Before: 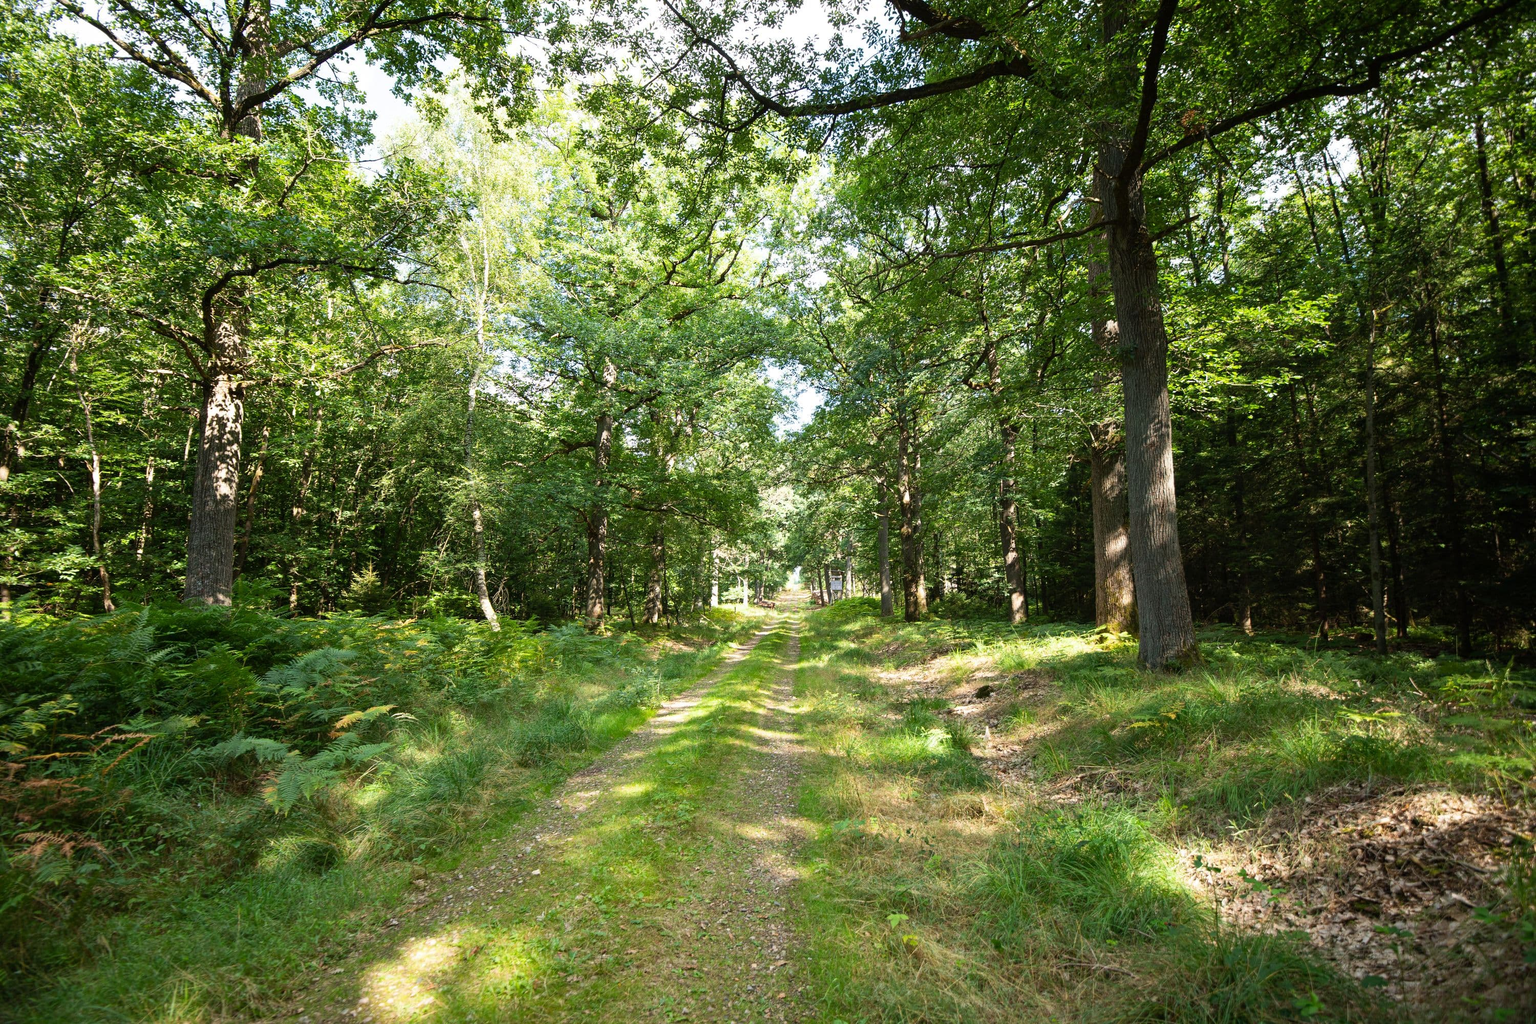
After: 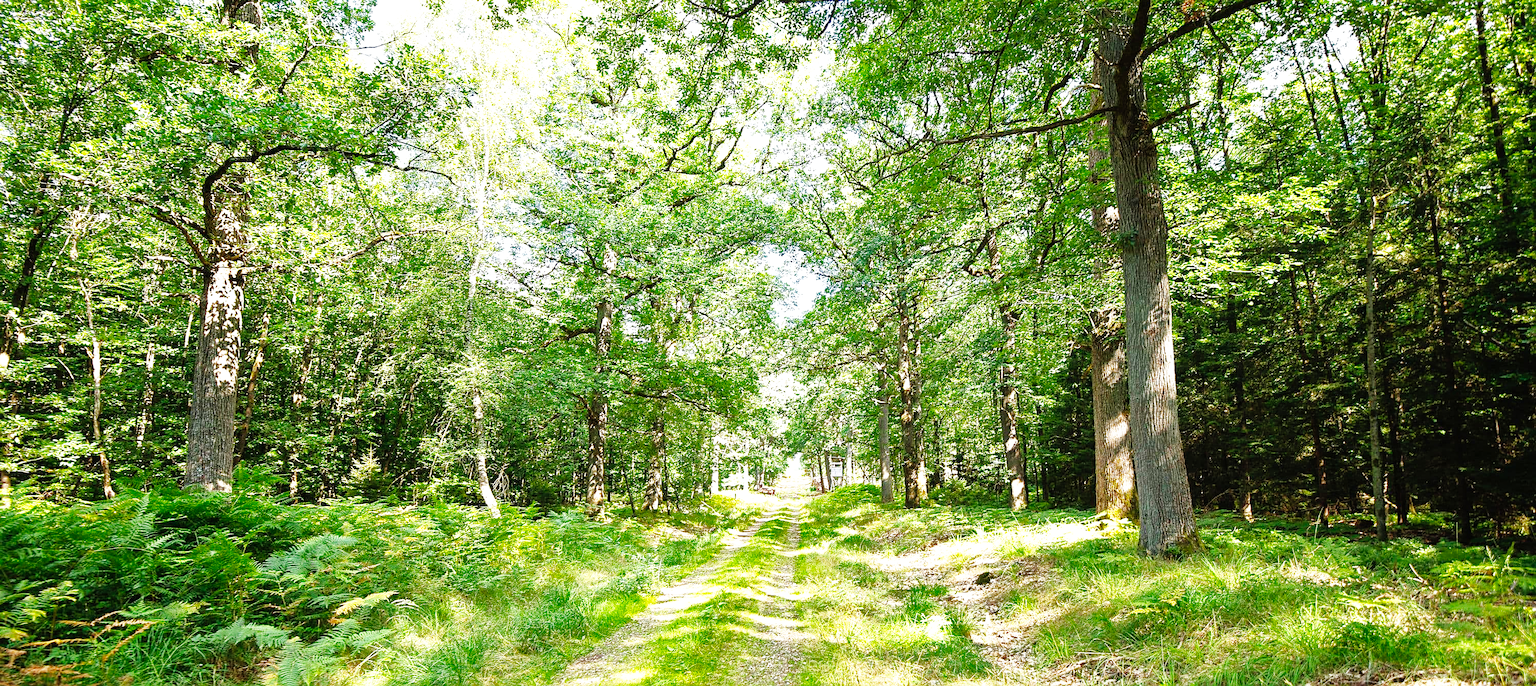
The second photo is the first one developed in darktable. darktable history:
base curve: curves: ch0 [(0, 0) (0.007, 0.004) (0.027, 0.03) (0.046, 0.07) (0.207, 0.54) (0.442, 0.872) (0.673, 0.972) (1, 1)], preserve colors none
shadows and highlights: highlights -59.87
crop: top 11.135%, bottom 21.847%
tone equalizer: mask exposure compensation -0.496 EV
exposure: exposure 0.643 EV, compensate highlight preservation false
sharpen: on, module defaults
